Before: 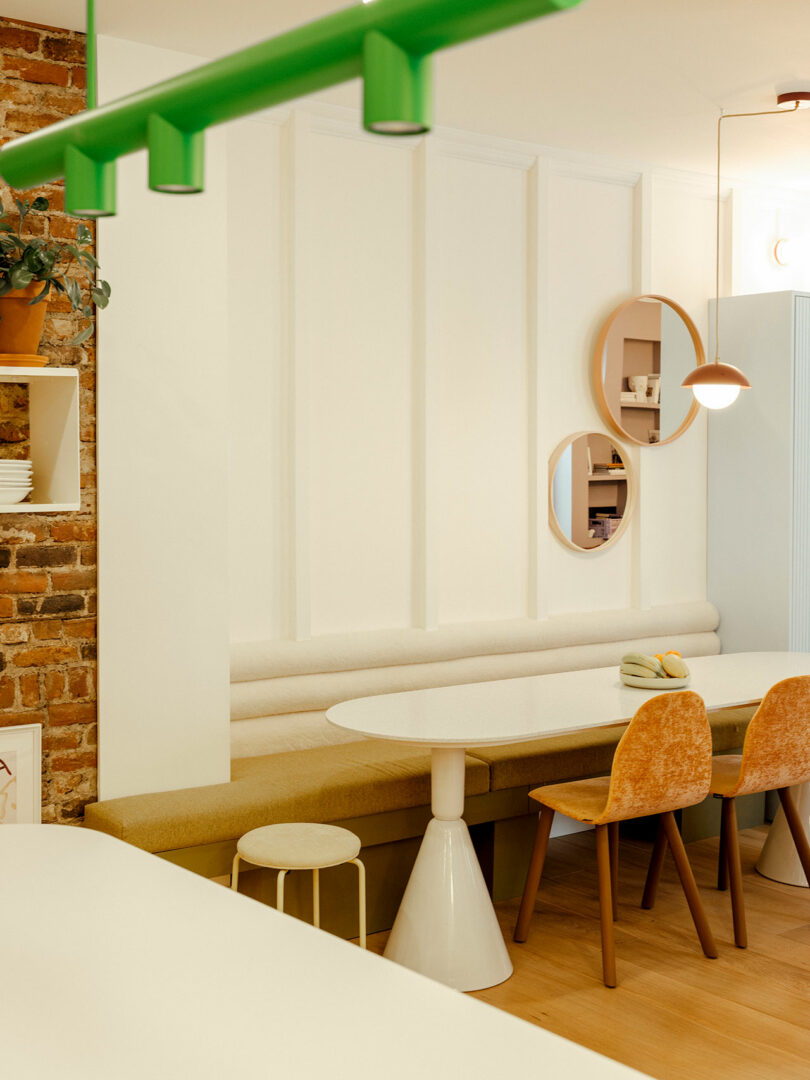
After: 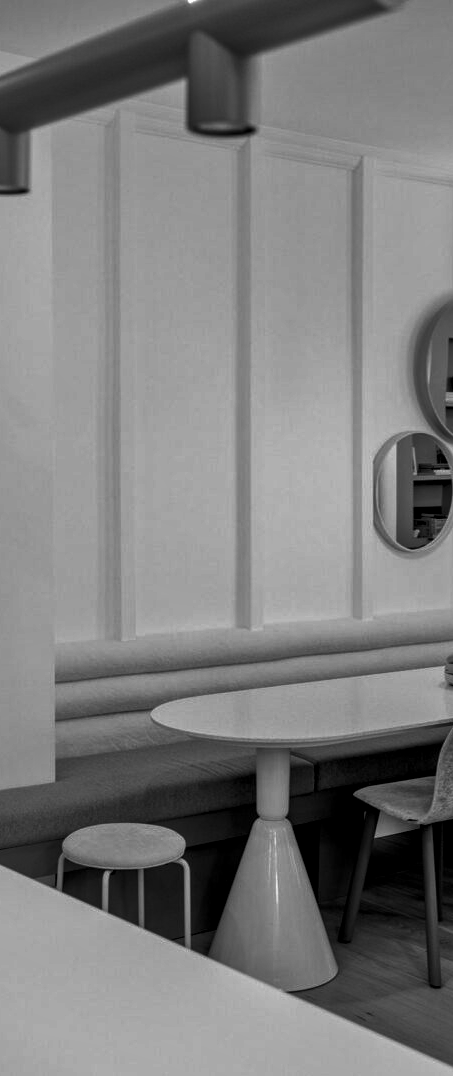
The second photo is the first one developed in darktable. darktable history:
crop: left 21.674%, right 22.086%
tone equalizer: -7 EV 0.15 EV, -6 EV 0.6 EV, -5 EV 1.15 EV, -4 EV 1.33 EV, -3 EV 1.15 EV, -2 EV 0.6 EV, -1 EV 0.15 EV, mask exposure compensation -0.5 EV
contrast brightness saturation: contrast 0.02, brightness -1, saturation -1
shadows and highlights: on, module defaults
local contrast: on, module defaults
